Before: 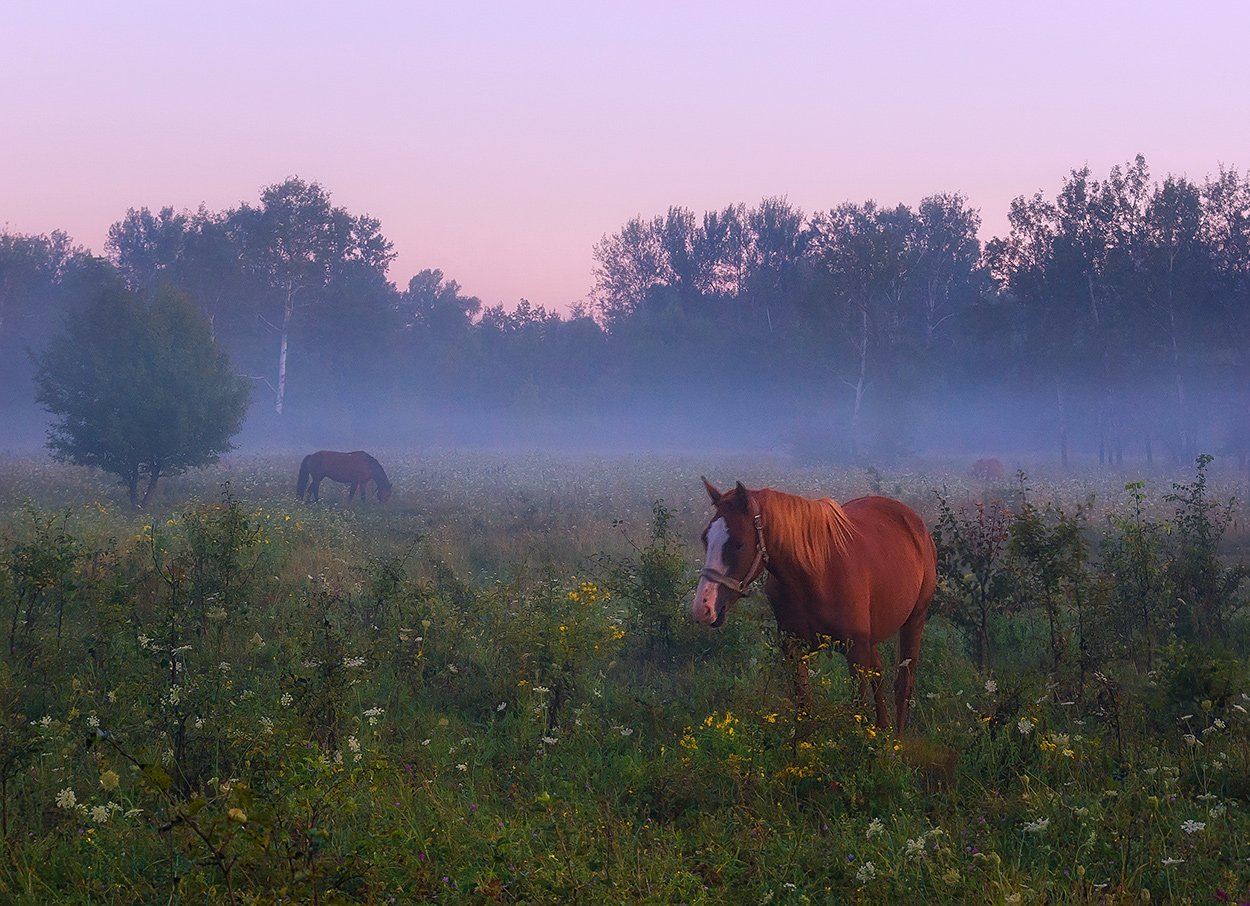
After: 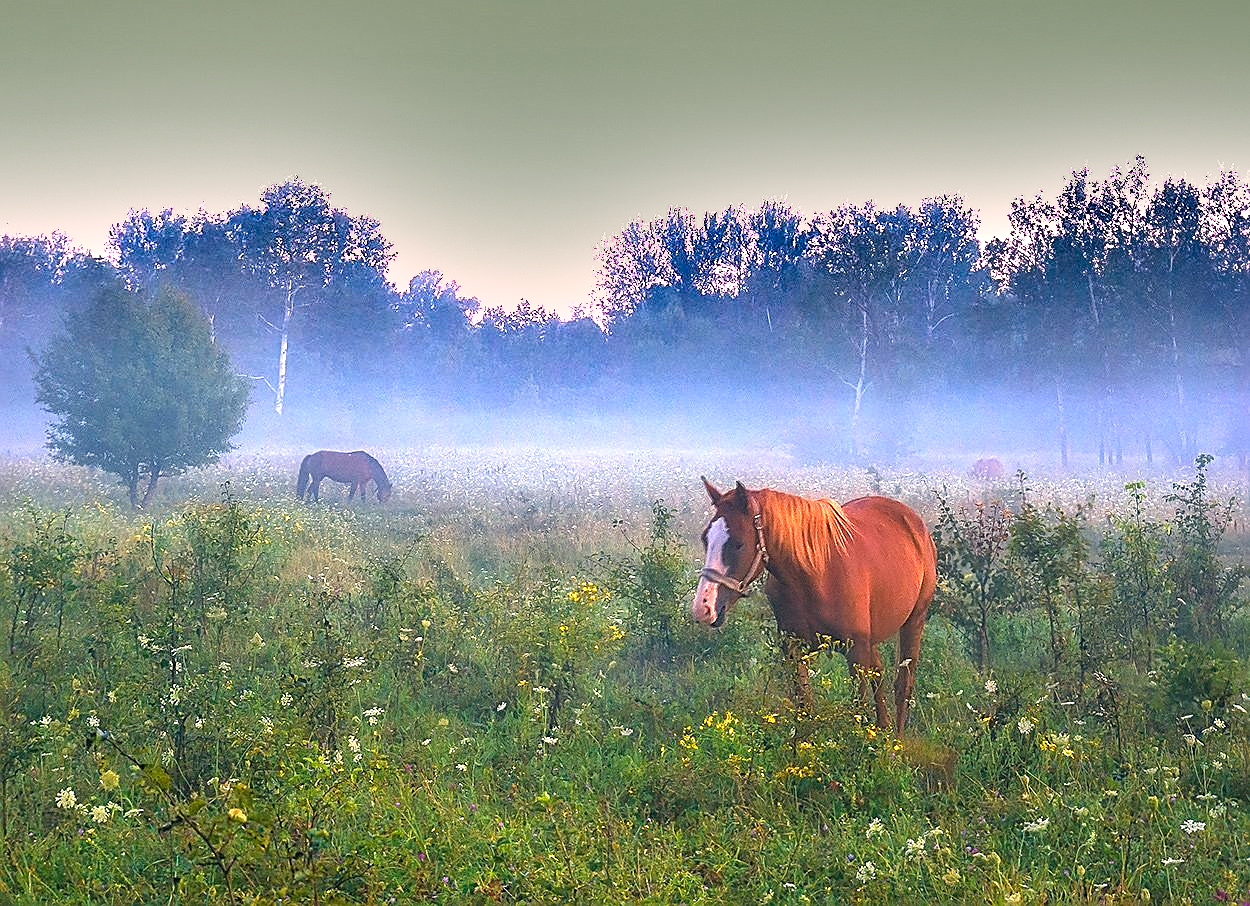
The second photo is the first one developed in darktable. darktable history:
exposure: exposure 2 EV, compensate highlight preservation false
color correction: highlights a* -0.578, highlights b* 9.51, shadows a* -8.8, shadows b* 1.13
shadows and highlights: low approximation 0.01, soften with gaussian
sharpen: on, module defaults
